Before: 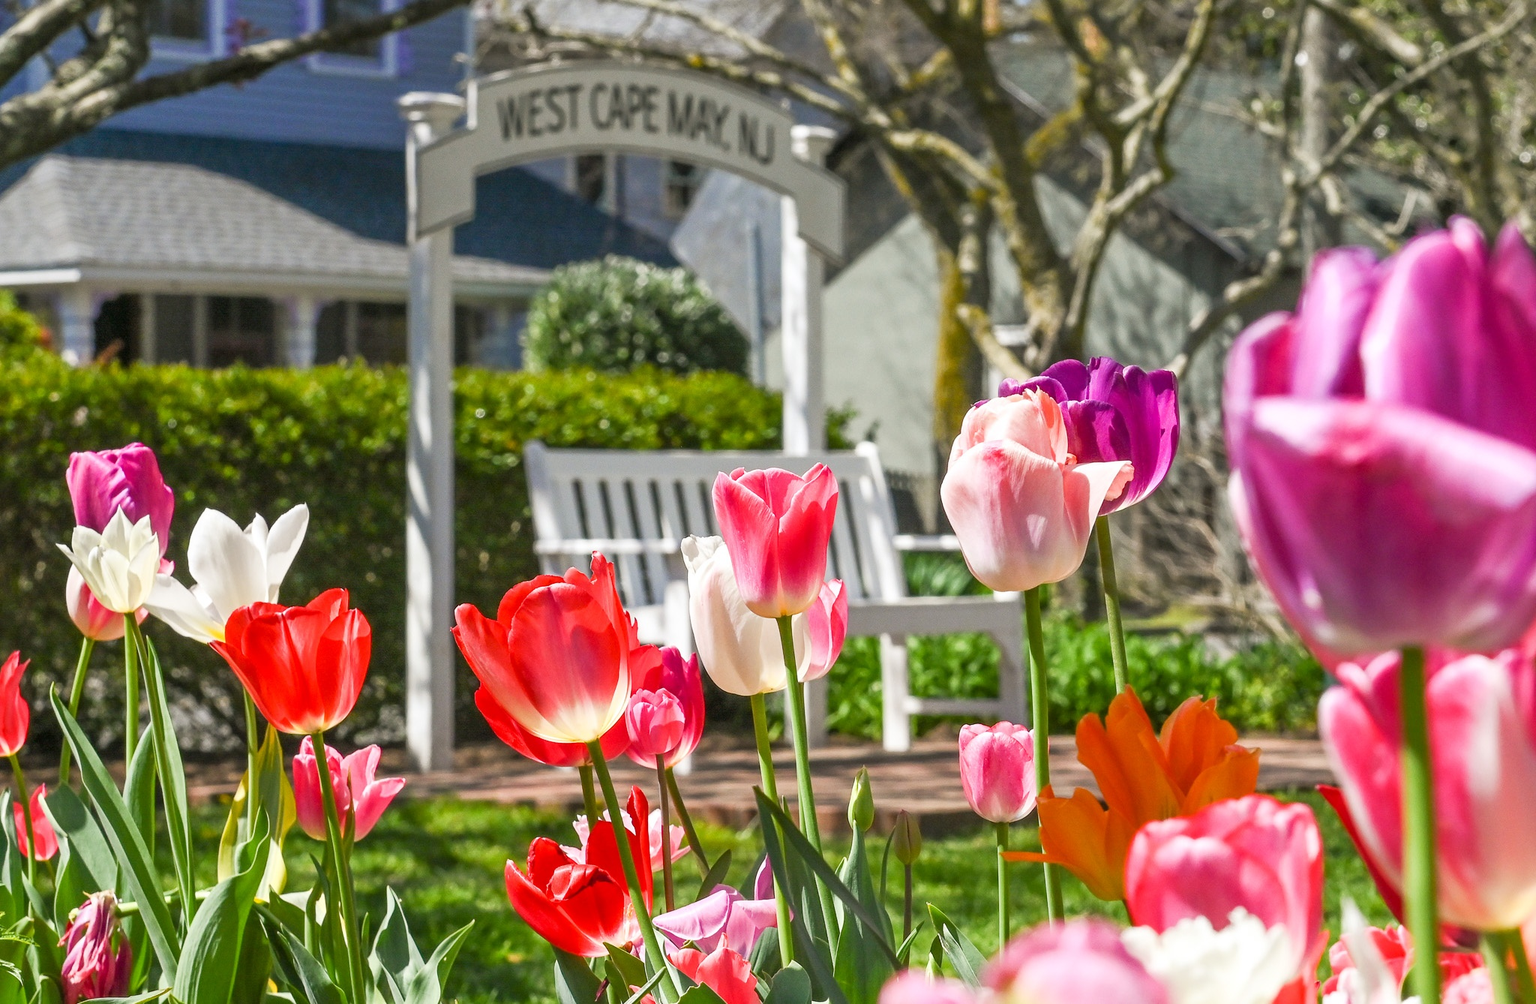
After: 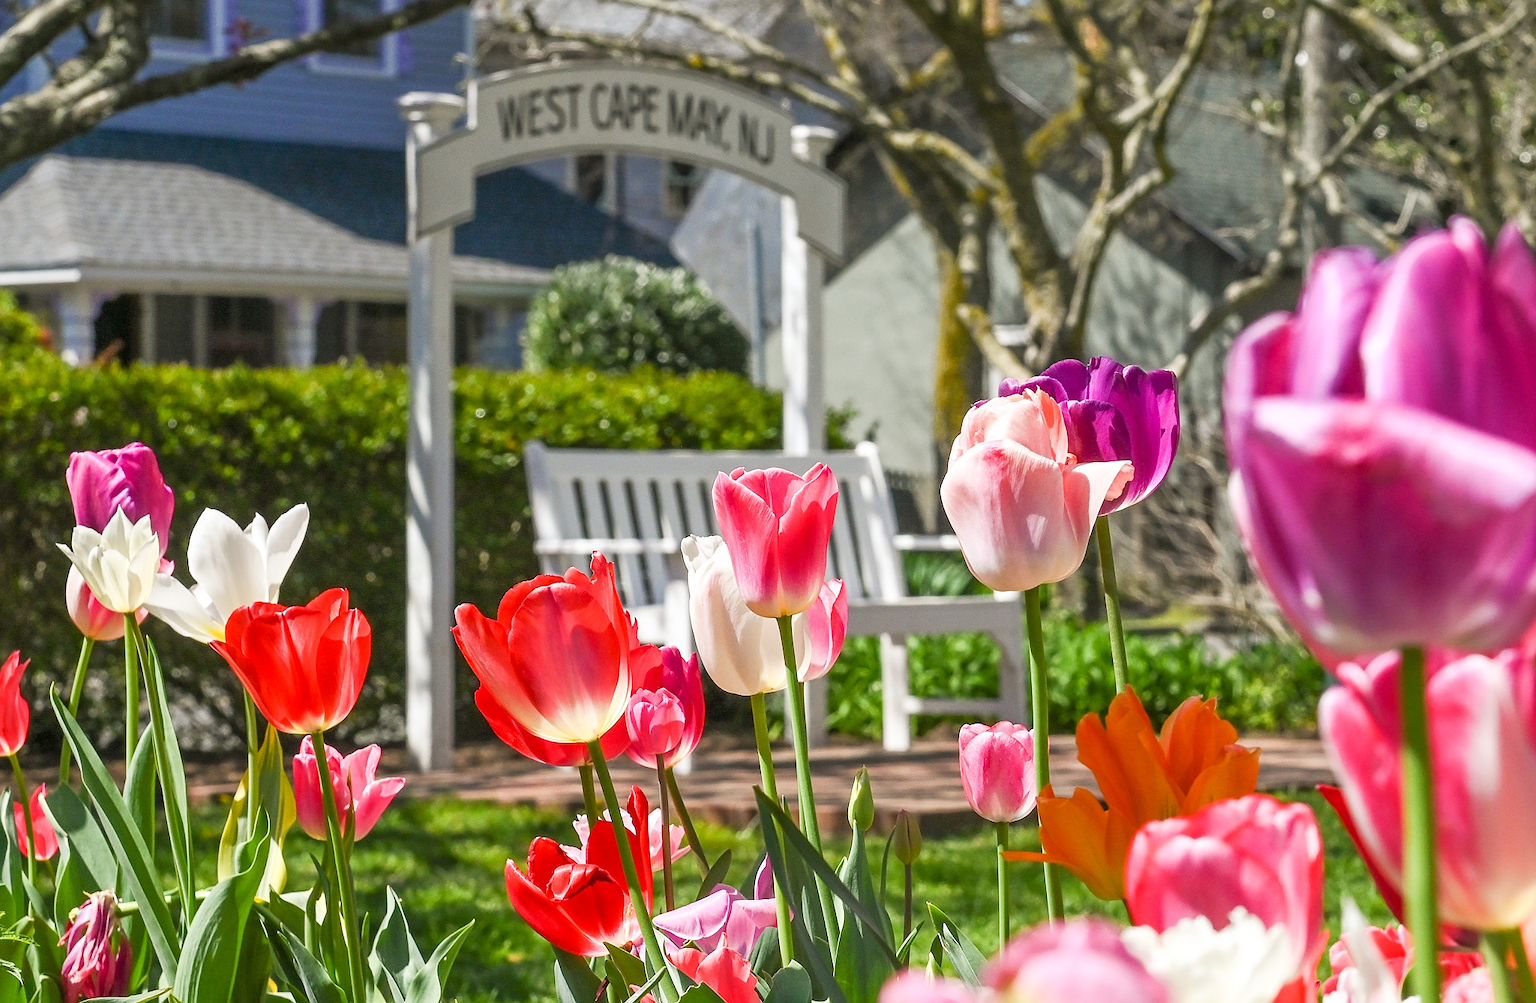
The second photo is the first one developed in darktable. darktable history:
sharpen: radius 1
levels: mode automatic
